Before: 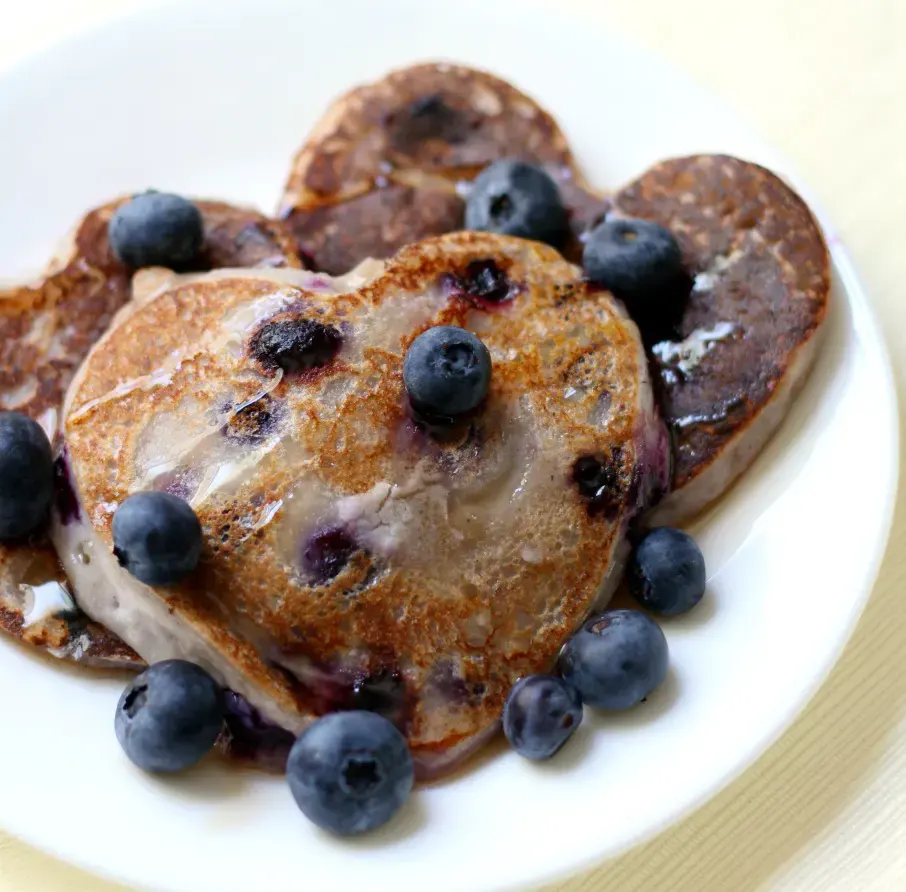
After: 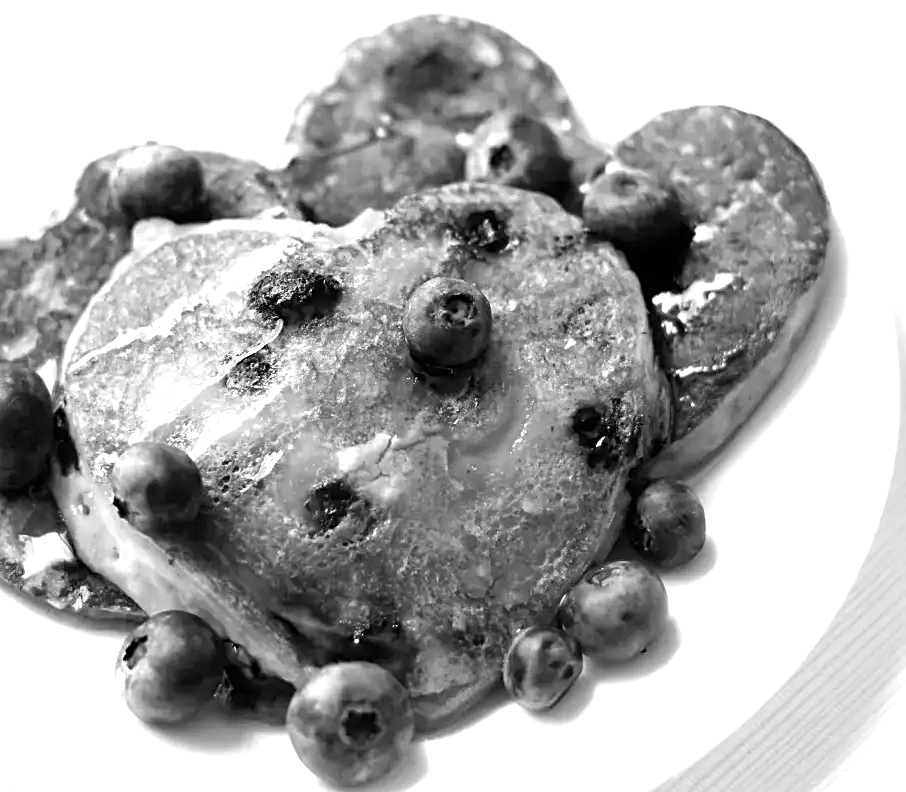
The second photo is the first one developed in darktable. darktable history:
exposure: exposure 0.719 EV, compensate highlight preservation false
crop and rotate: top 5.532%, bottom 5.622%
color zones: curves: ch0 [(0, 0.613) (0.01, 0.613) (0.245, 0.448) (0.498, 0.529) (0.642, 0.665) (0.879, 0.777) (0.99, 0.613)]; ch1 [(0, 0) (0.143, 0) (0.286, 0) (0.429, 0) (0.571, 0) (0.714, 0) (0.857, 0)]
sharpen: on, module defaults
